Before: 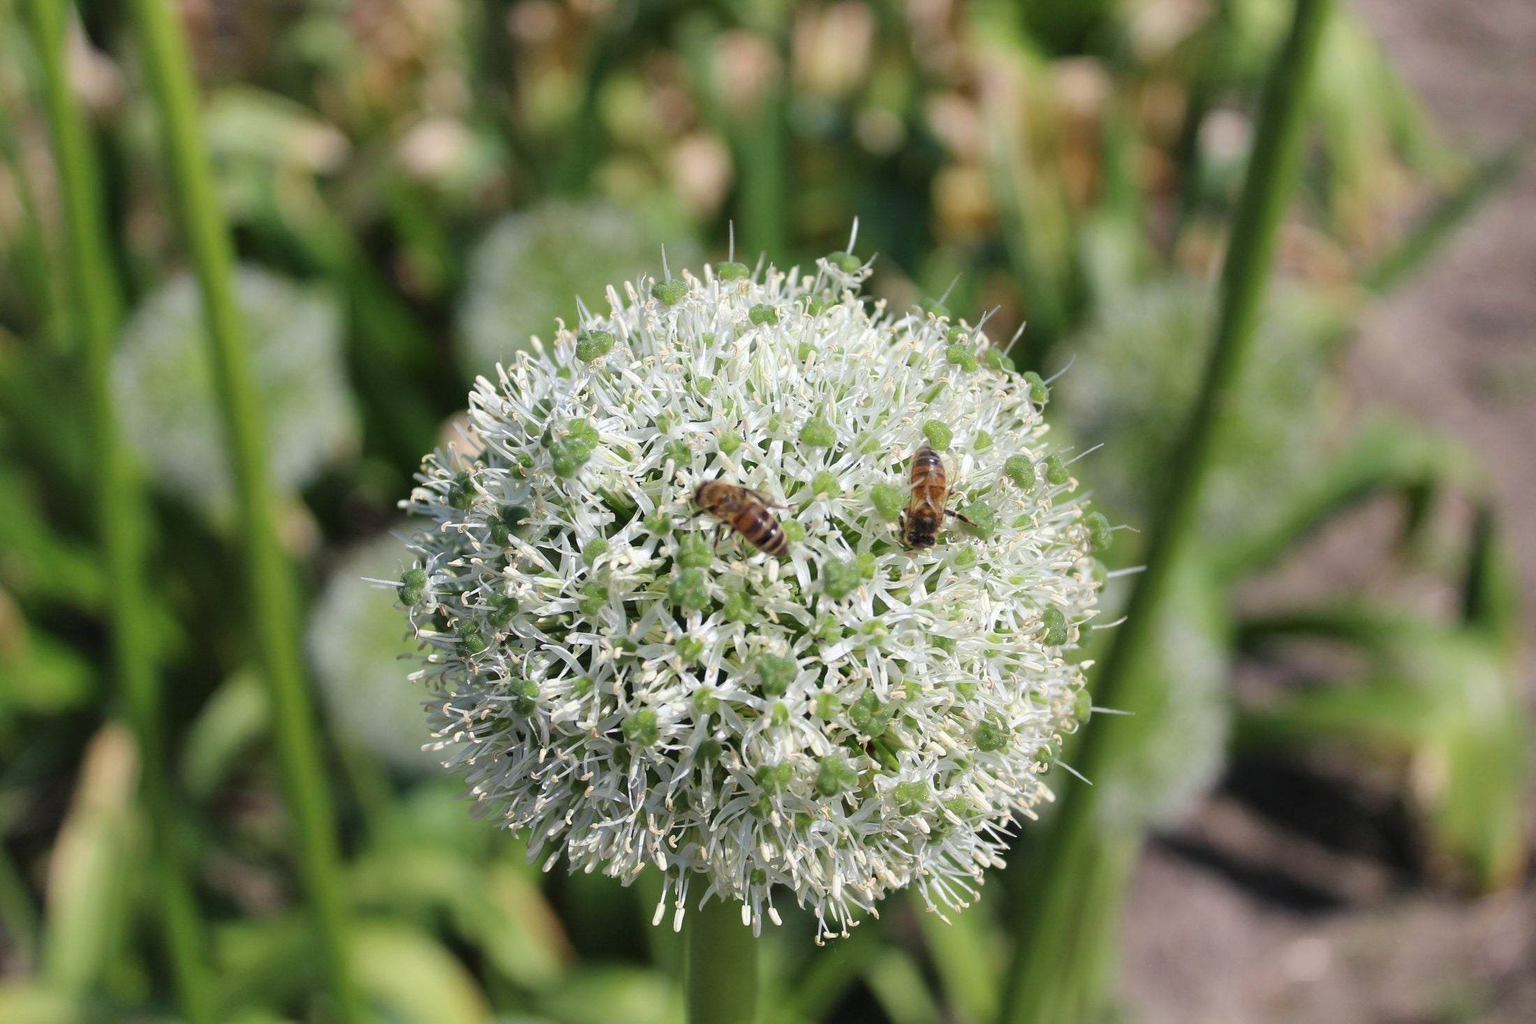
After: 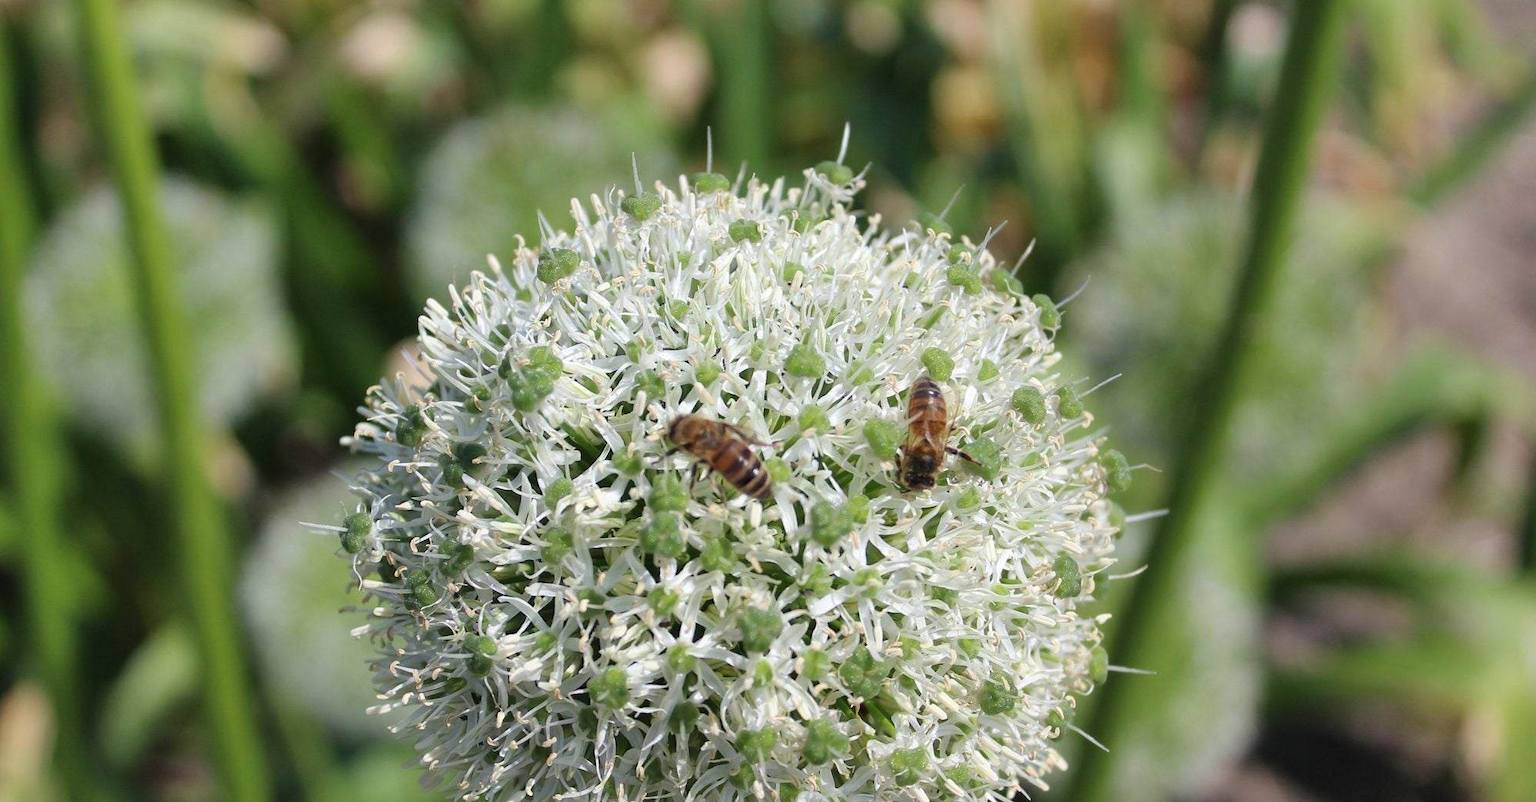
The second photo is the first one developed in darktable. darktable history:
shadows and highlights: shadows 29.17, highlights -29.06, low approximation 0.01, soften with gaussian
crop: left 5.931%, top 10.38%, right 3.715%, bottom 18.844%
